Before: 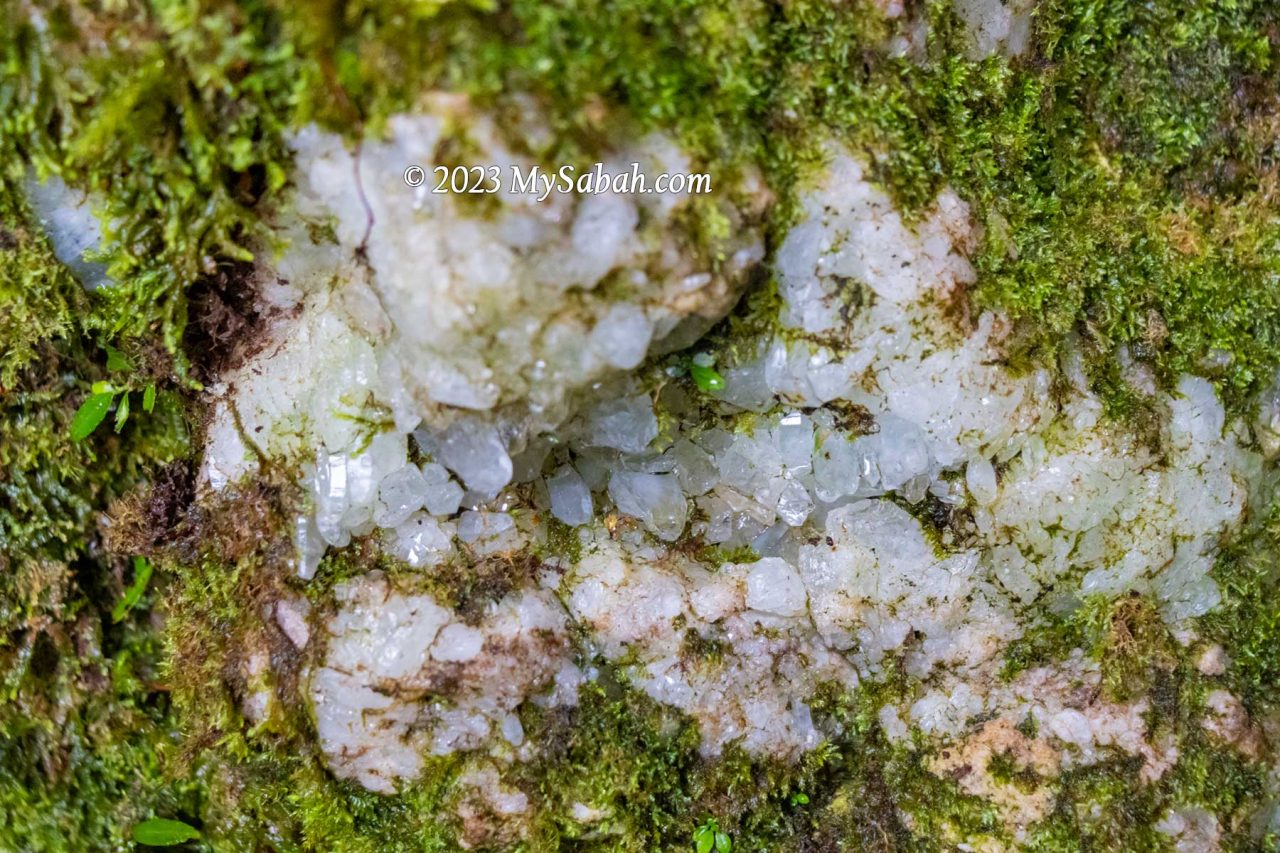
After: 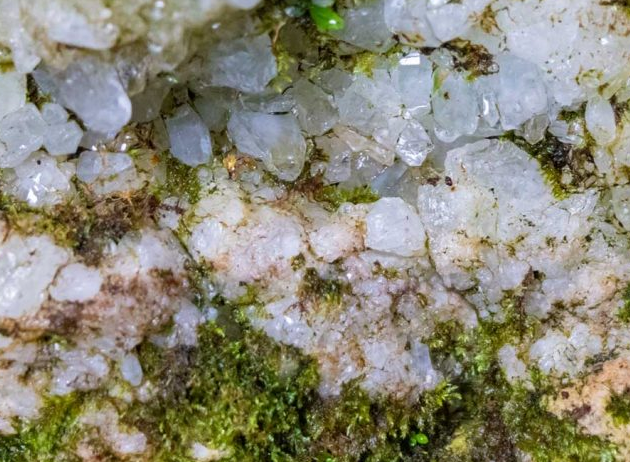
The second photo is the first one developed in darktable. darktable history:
crop: left 29.825%, top 42.263%, right 20.885%, bottom 3.509%
tone equalizer: smoothing diameter 24.93%, edges refinement/feathering 14.95, preserve details guided filter
